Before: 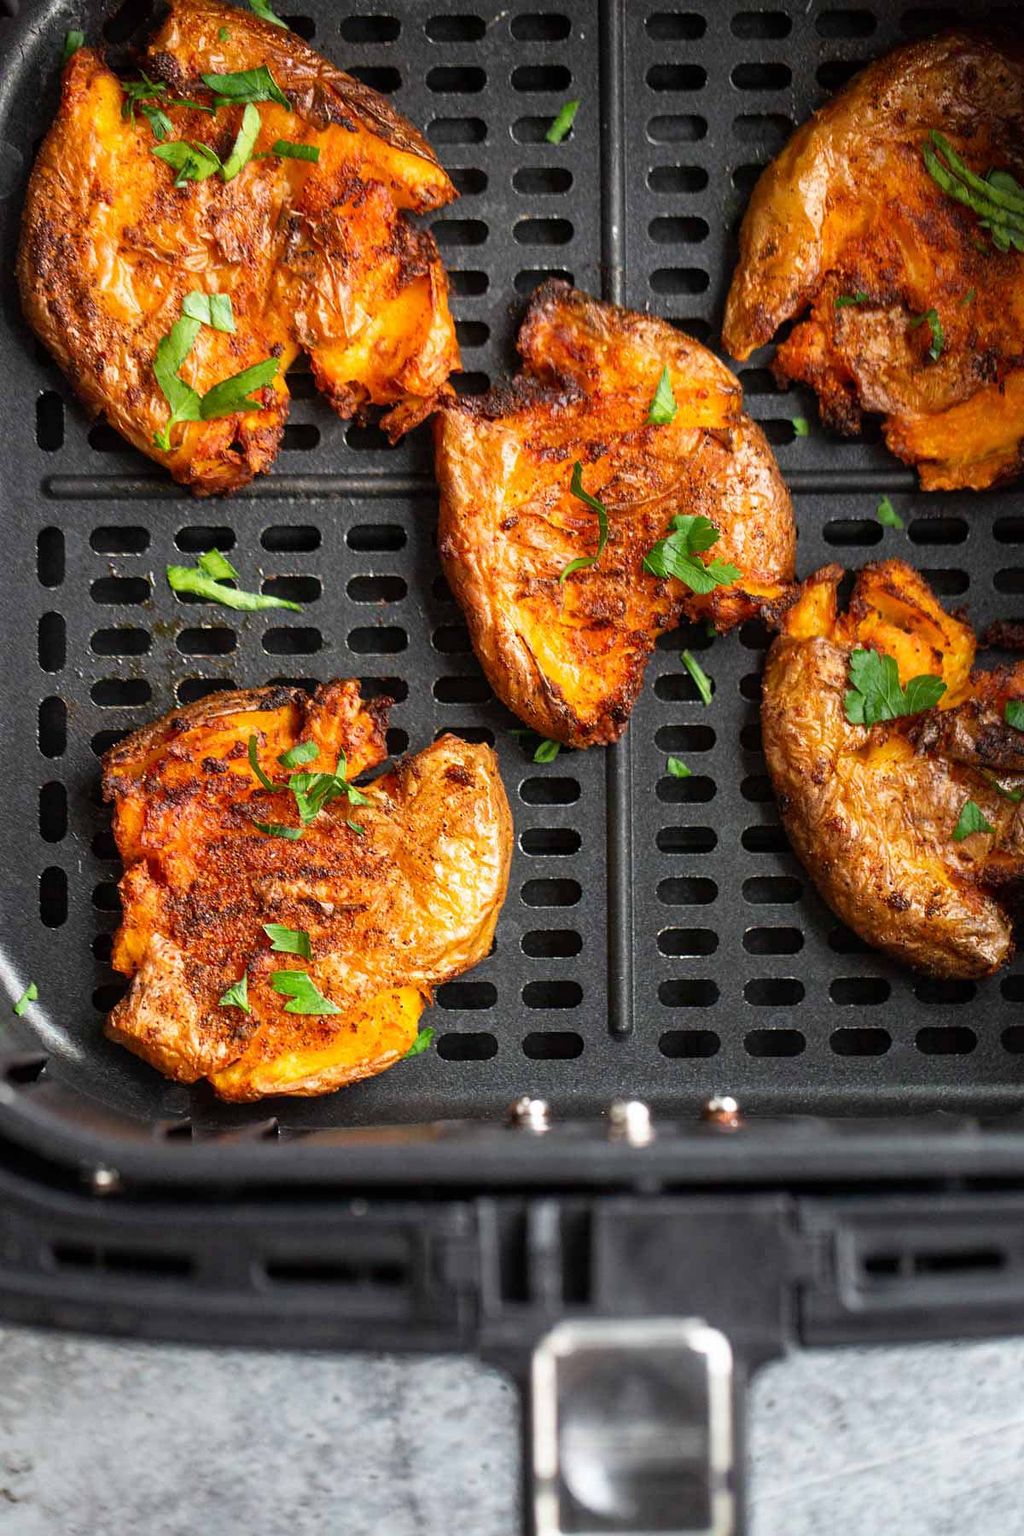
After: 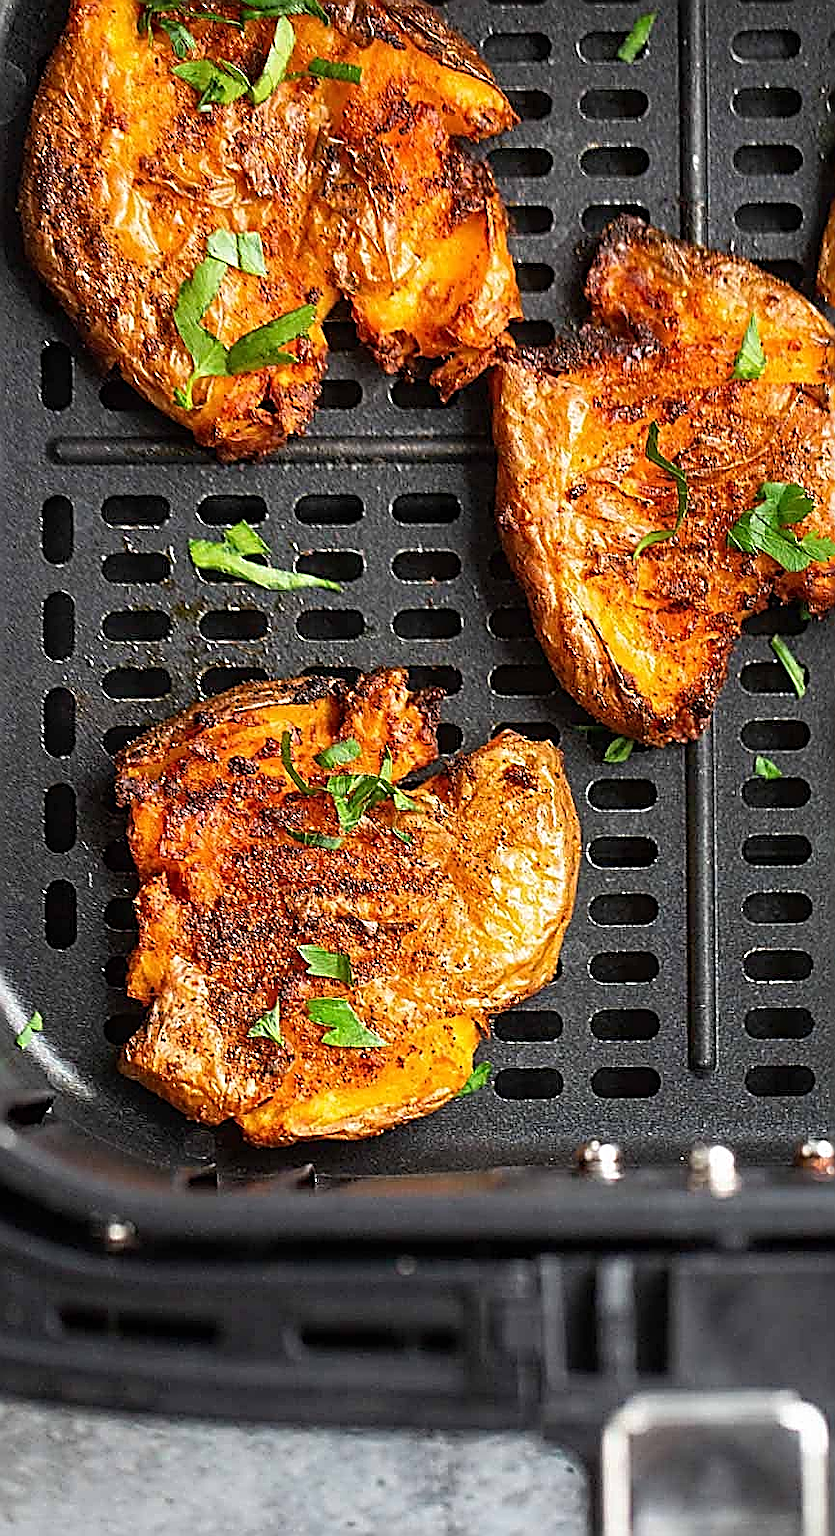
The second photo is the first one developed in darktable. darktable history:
crop: top 5.811%, right 27.885%, bottom 5.772%
sharpen: amount 1.847
